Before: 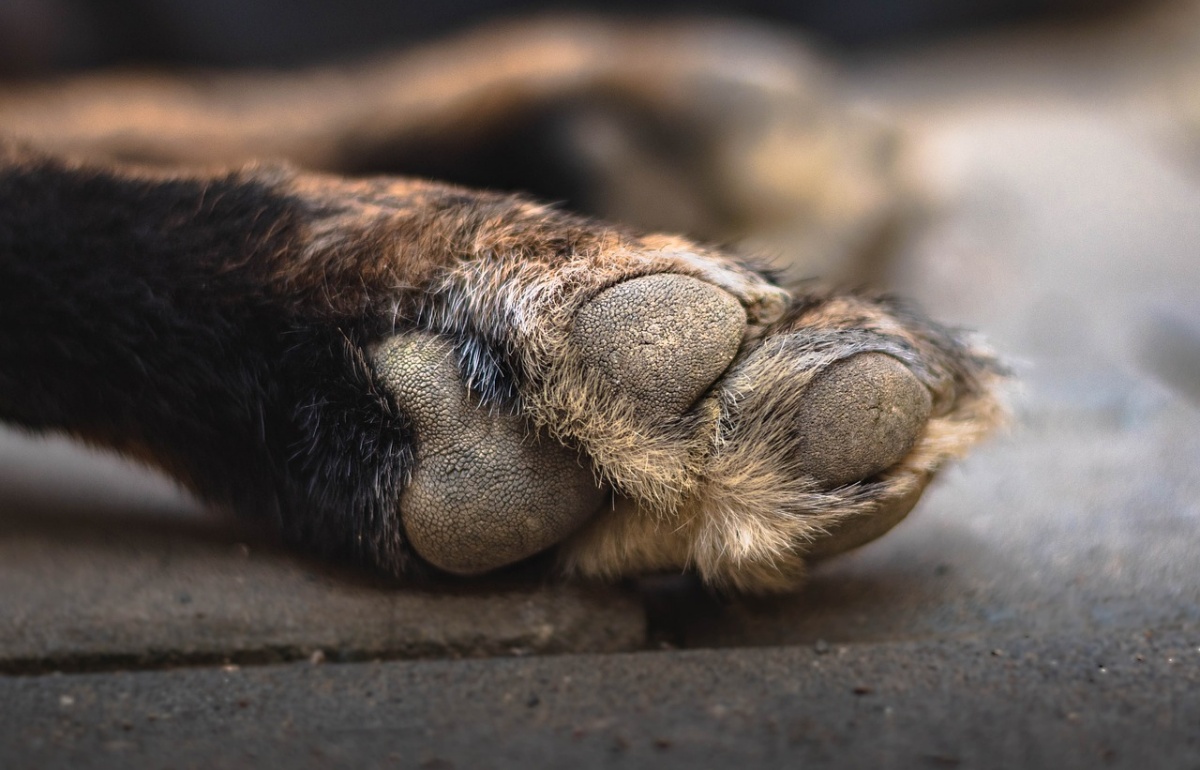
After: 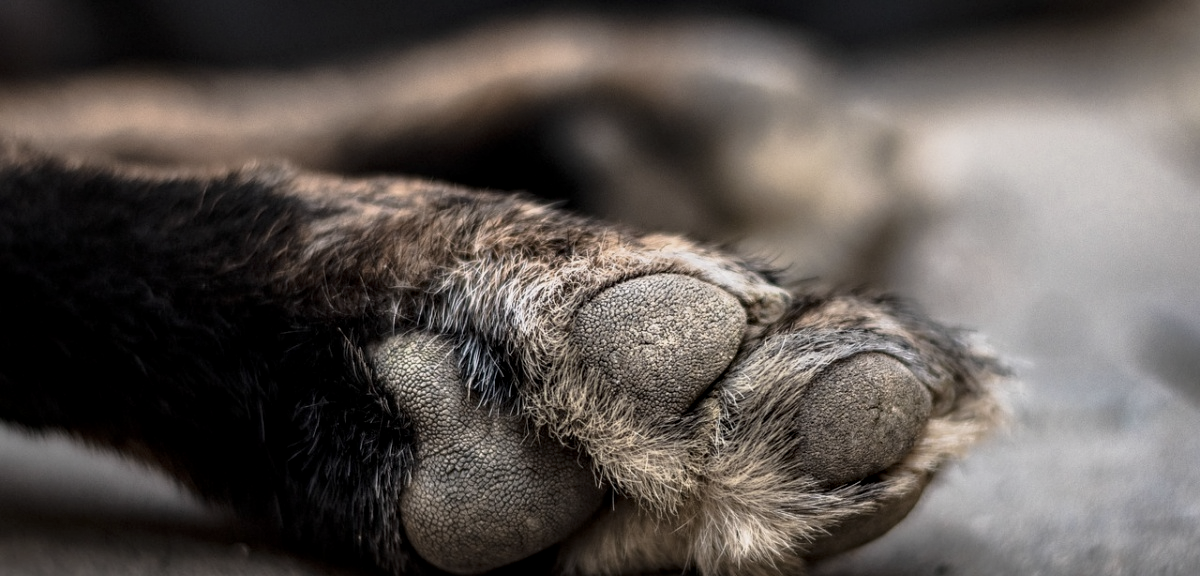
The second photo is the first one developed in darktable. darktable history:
contrast brightness saturation: brightness -0.09
filmic rgb: black relative exposure -11.35 EV, white relative exposure 3.22 EV, hardness 6.76, color science v6 (2022)
local contrast: detail 130%
crop: bottom 24.967%
color correction: saturation 0.57
